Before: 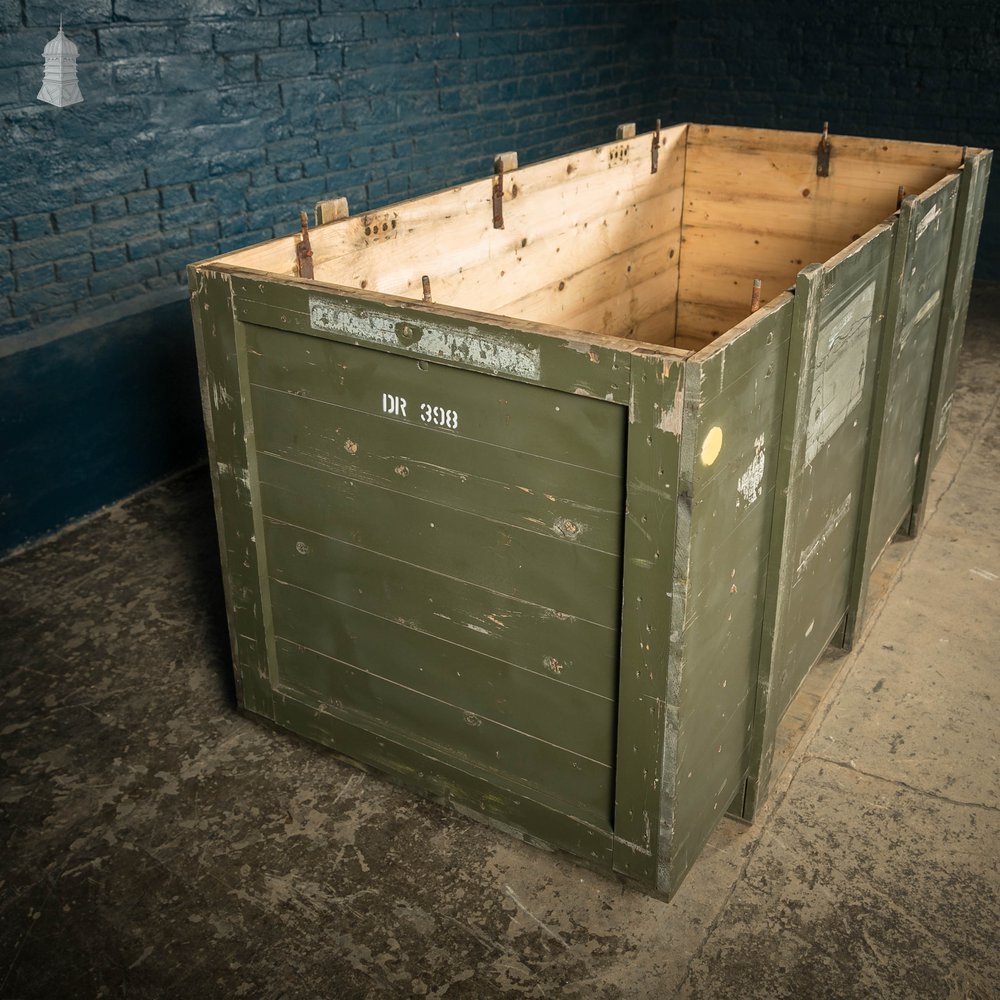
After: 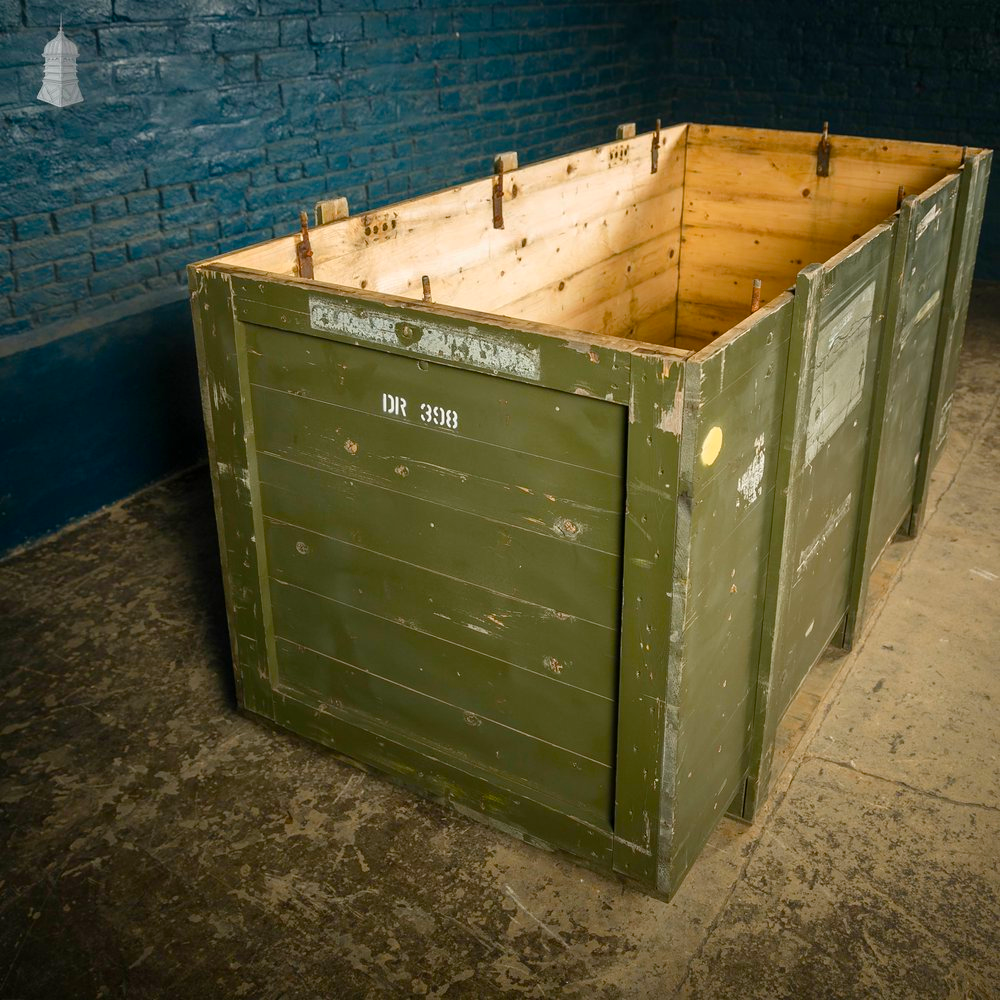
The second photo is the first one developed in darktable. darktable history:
color balance rgb: linear chroma grading › global chroma 15.085%, perceptual saturation grading › global saturation 20.853%, perceptual saturation grading › highlights -19.706%, perceptual saturation grading › shadows 29.995%
